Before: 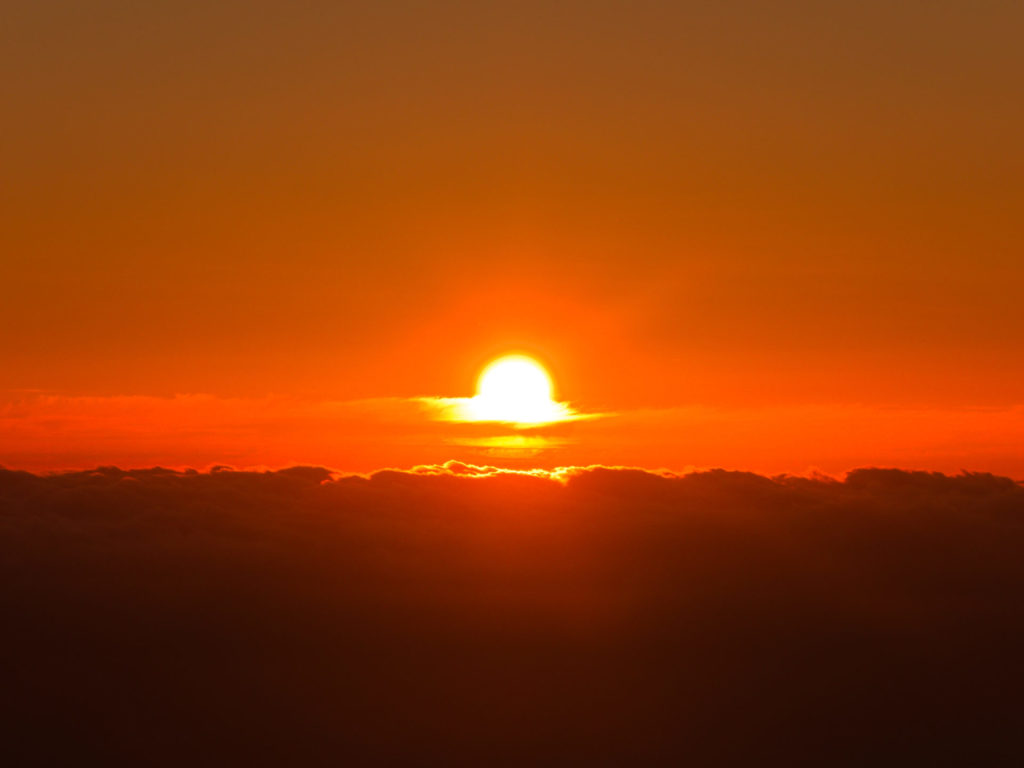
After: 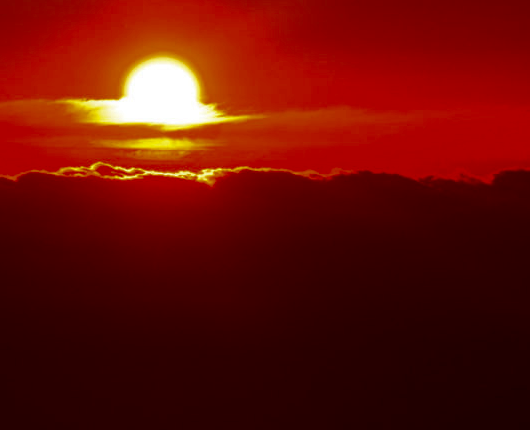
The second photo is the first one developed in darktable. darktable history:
crop: left 34.479%, top 38.822%, right 13.718%, bottom 5.172%
contrast brightness saturation: brightness -0.52
